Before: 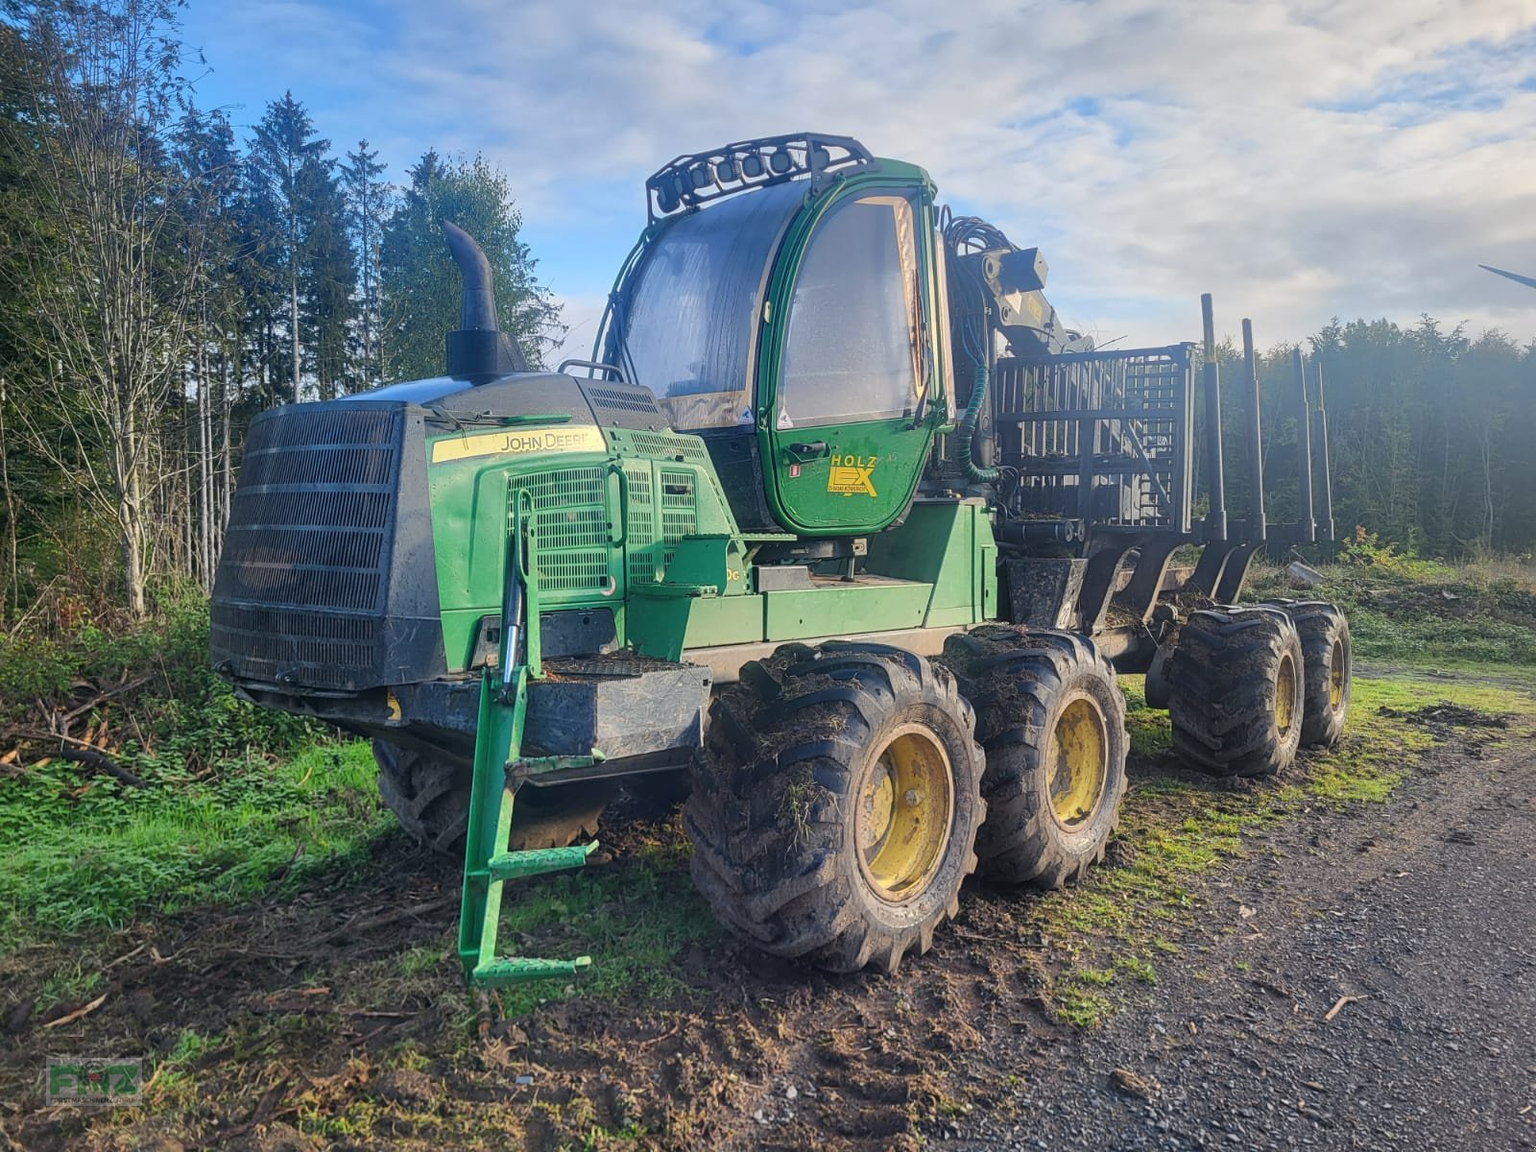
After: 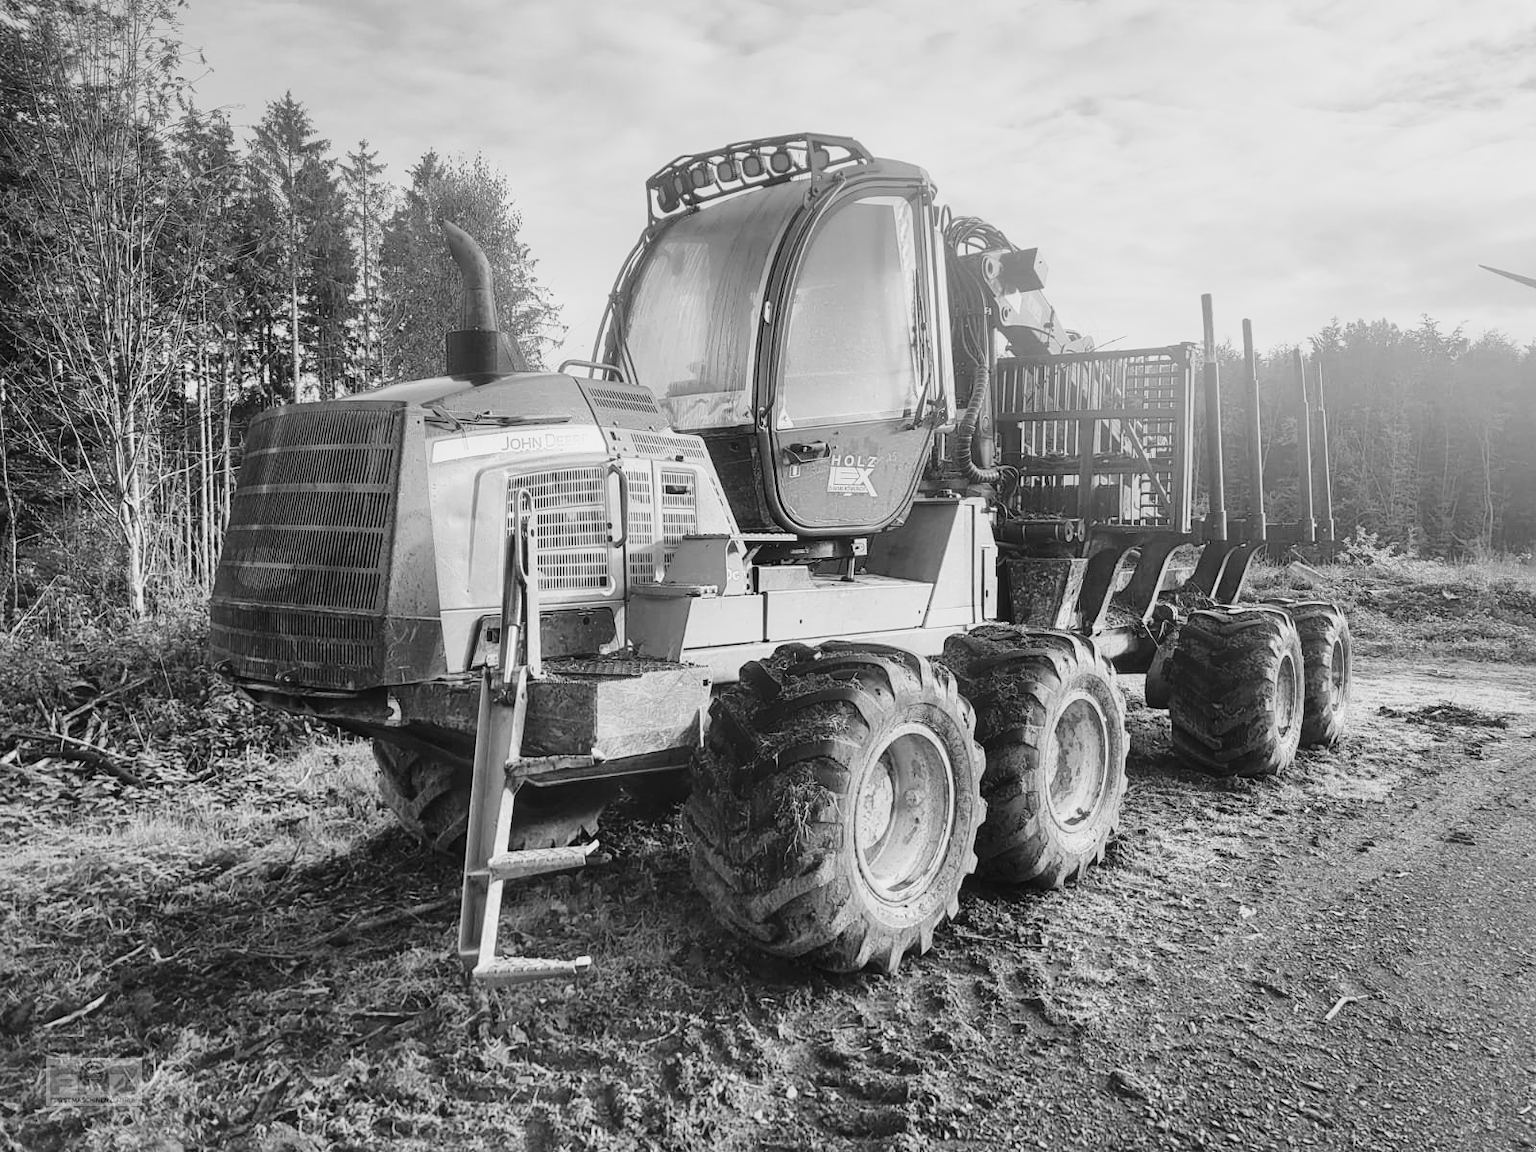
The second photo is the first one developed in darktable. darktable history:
base curve: curves: ch0 [(0, 0) (0.028, 0.03) (0.121, 0.232) (0.46, 0.748) (0.859, 0.968) (1, 1)], preserve colors none
tone equalizer: on, module defaults
contrast brightness saturation: contrast 0.1, brightness 0.03, saturation 0.09
monochrome: a -74.22, b 78.2
